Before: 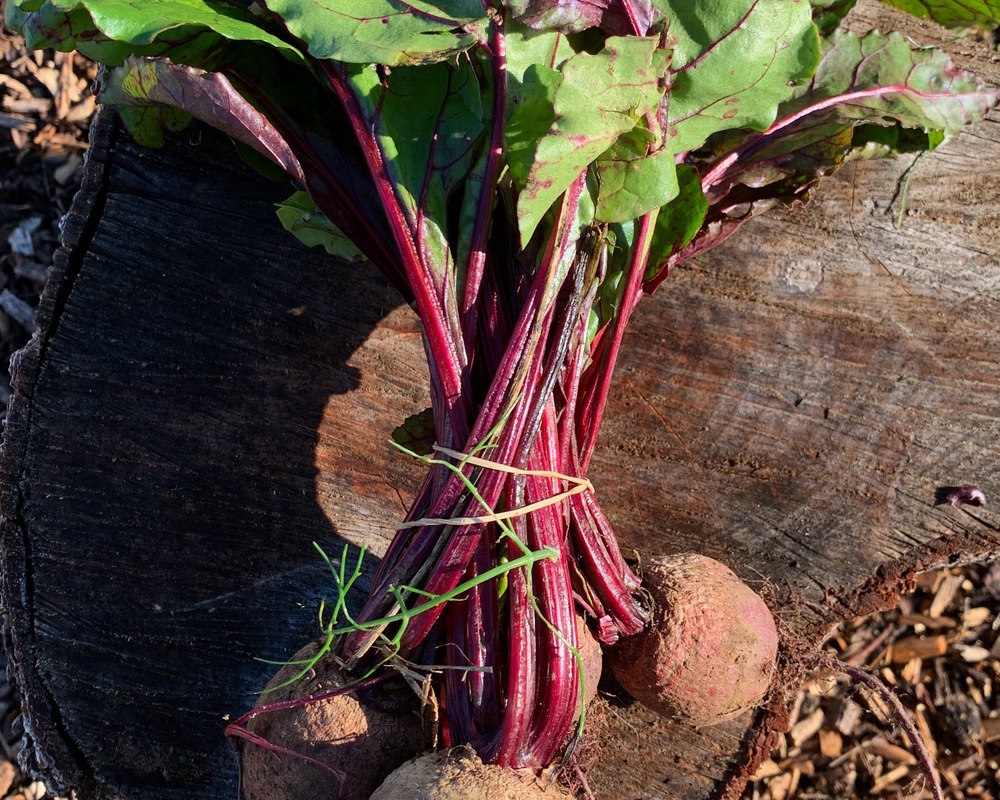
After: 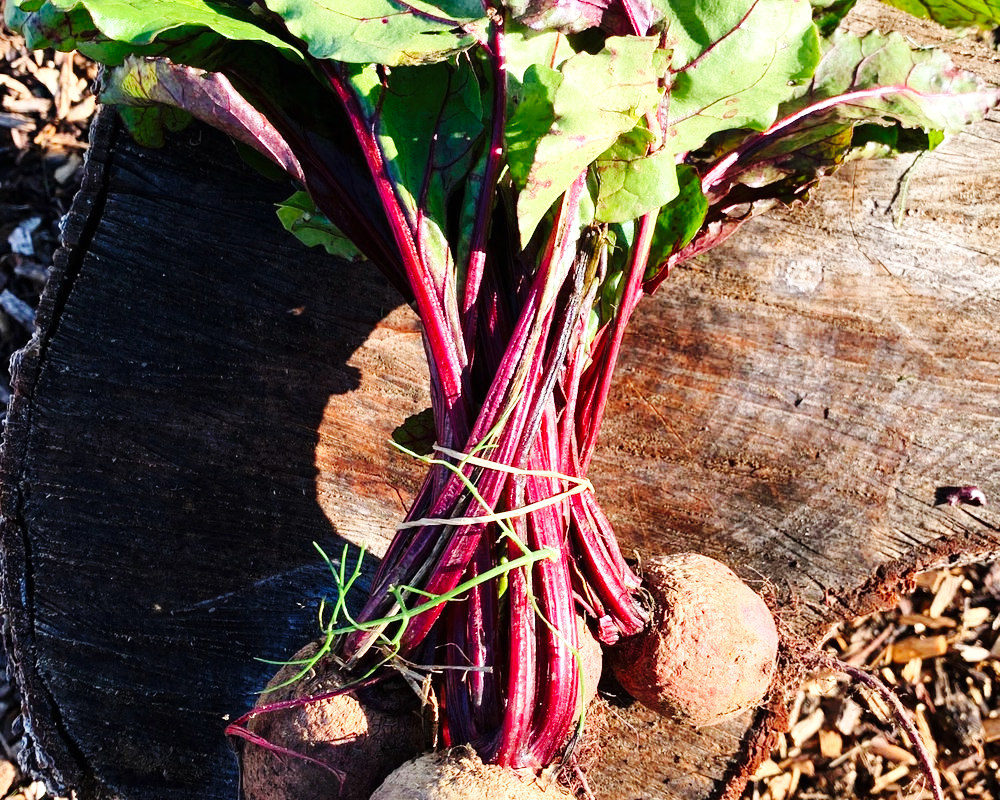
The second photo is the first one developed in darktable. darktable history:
exposure: black level correction 0, exposure 0.7 EV, compensate exposure bias true, compensate highlight preservation false
base curve: curves: ch0 [(0, 0) (0.036, 0.025) (0.121, 0.166) (0.206, 0.329) (0.605, 0.79) (1, 1)], preserve colors none
